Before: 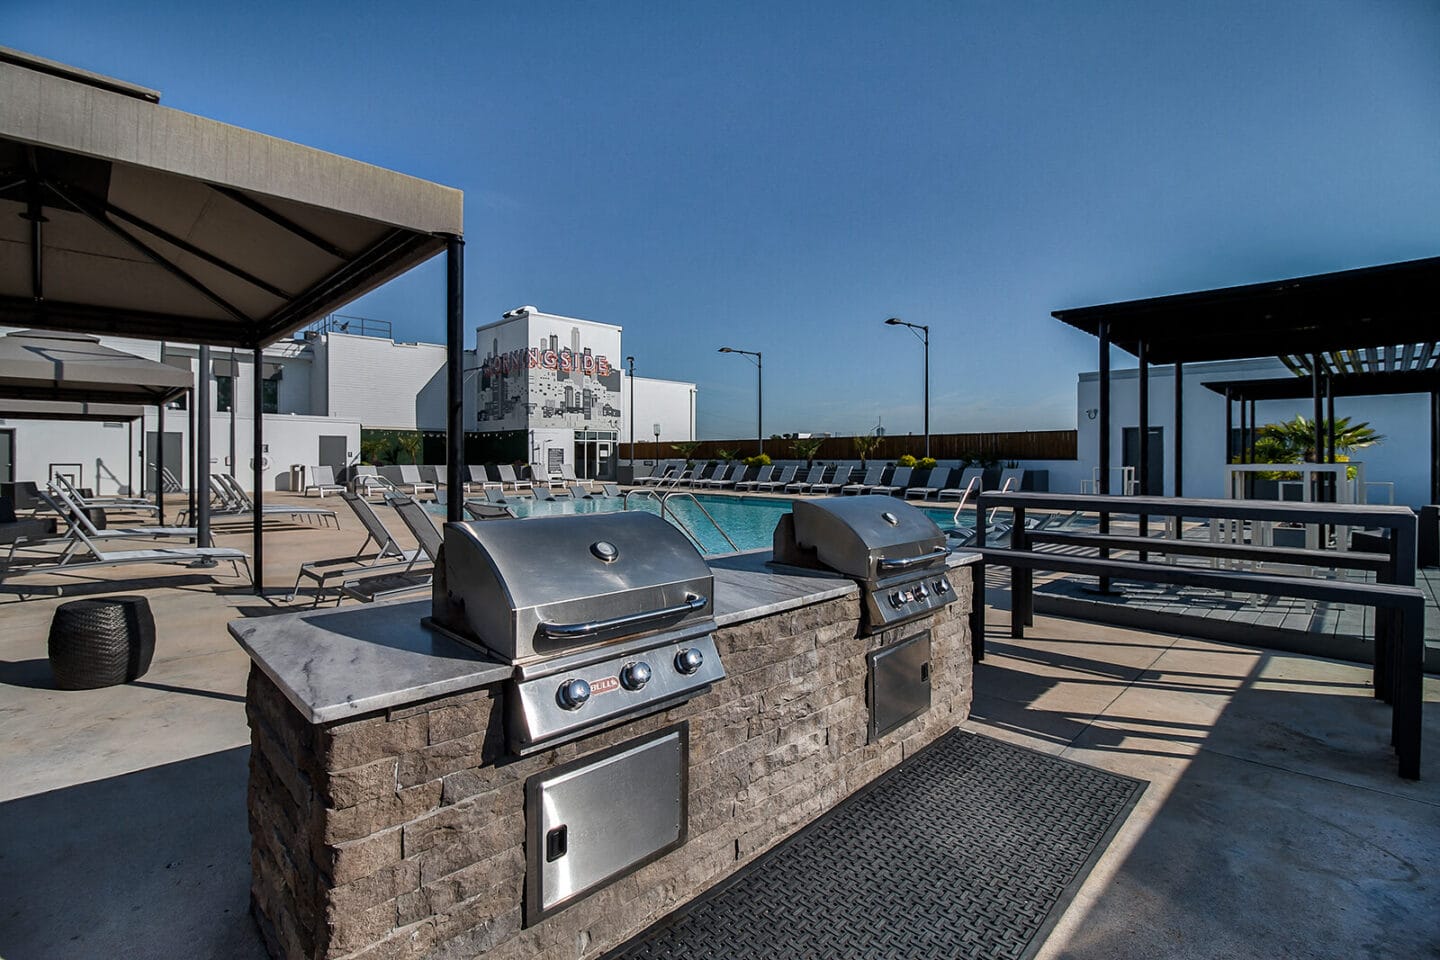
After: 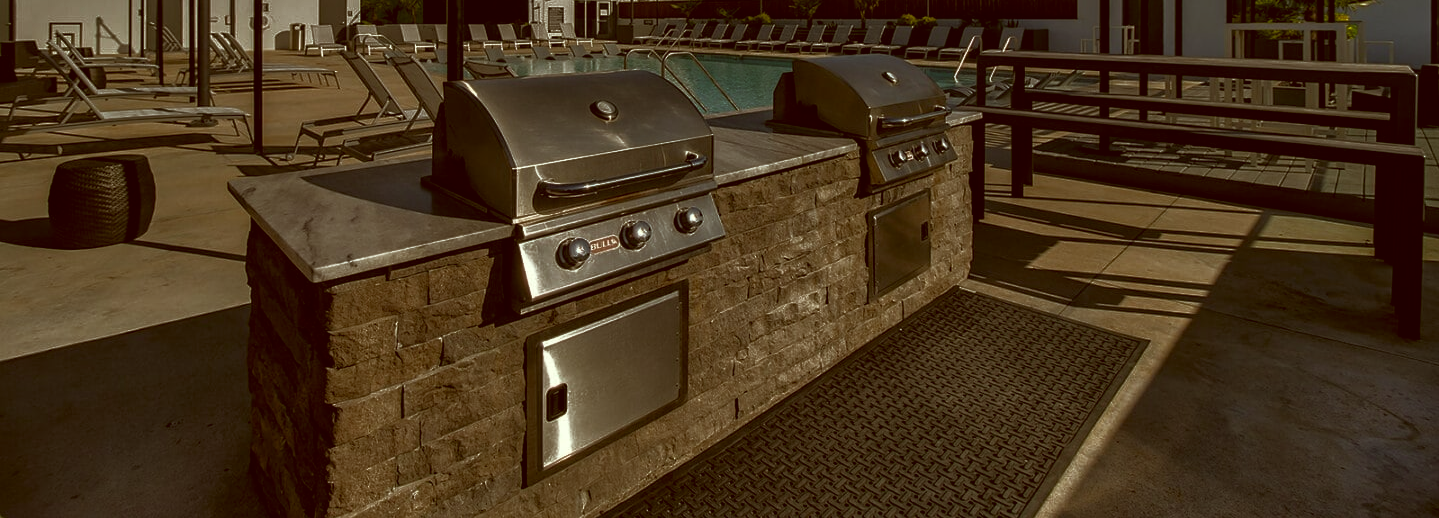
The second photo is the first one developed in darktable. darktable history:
crop and rotate: top 45.962%, right 0.023%
contrast brightness saturation: contrast 0.04, saturation 0.068
base curve: curves: ch0 [(0, 0) (0.564, 0.291) (0.802, 0.731) (1, 1)]
color correction: highlights a* -5.22, highlights b* 9.8, shadows a* 9.42, shadows b* 24.36
